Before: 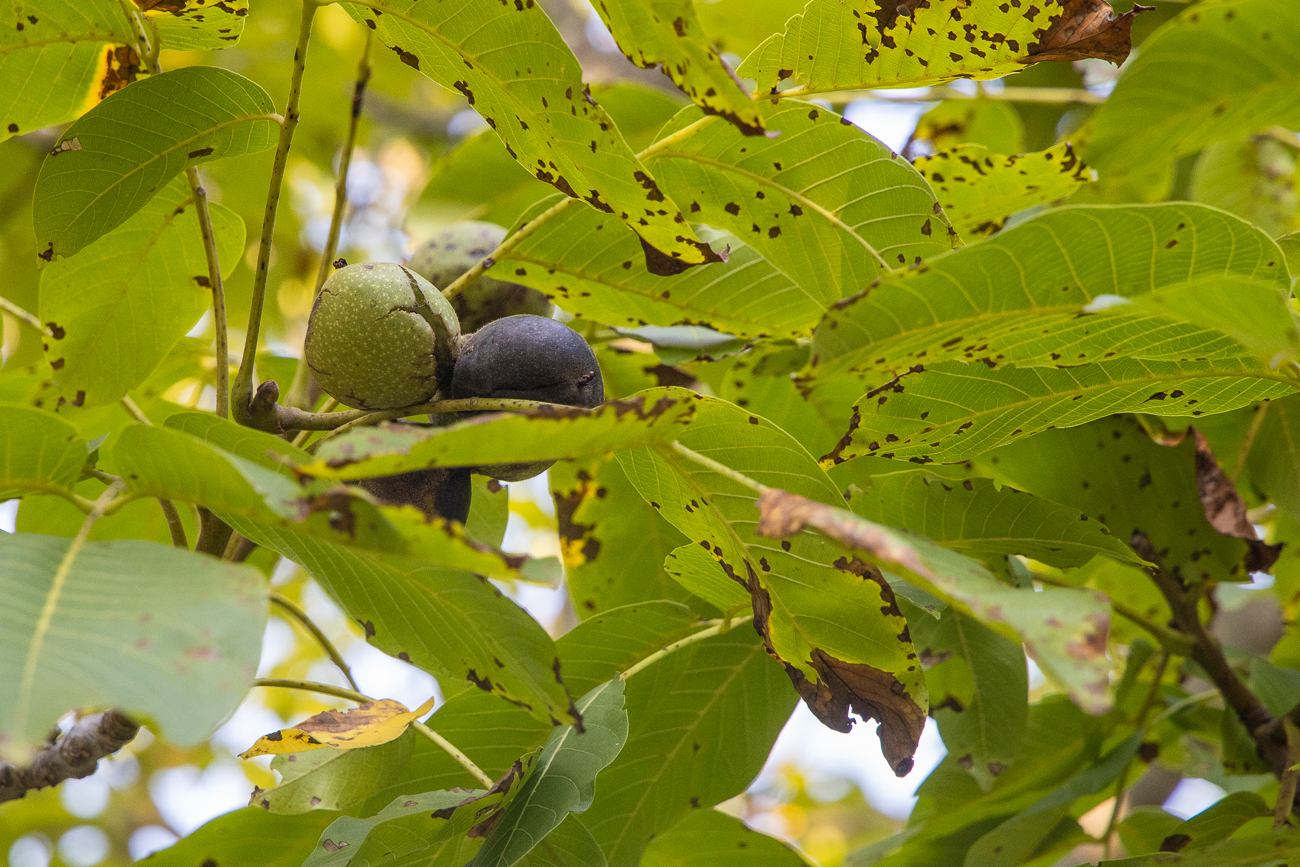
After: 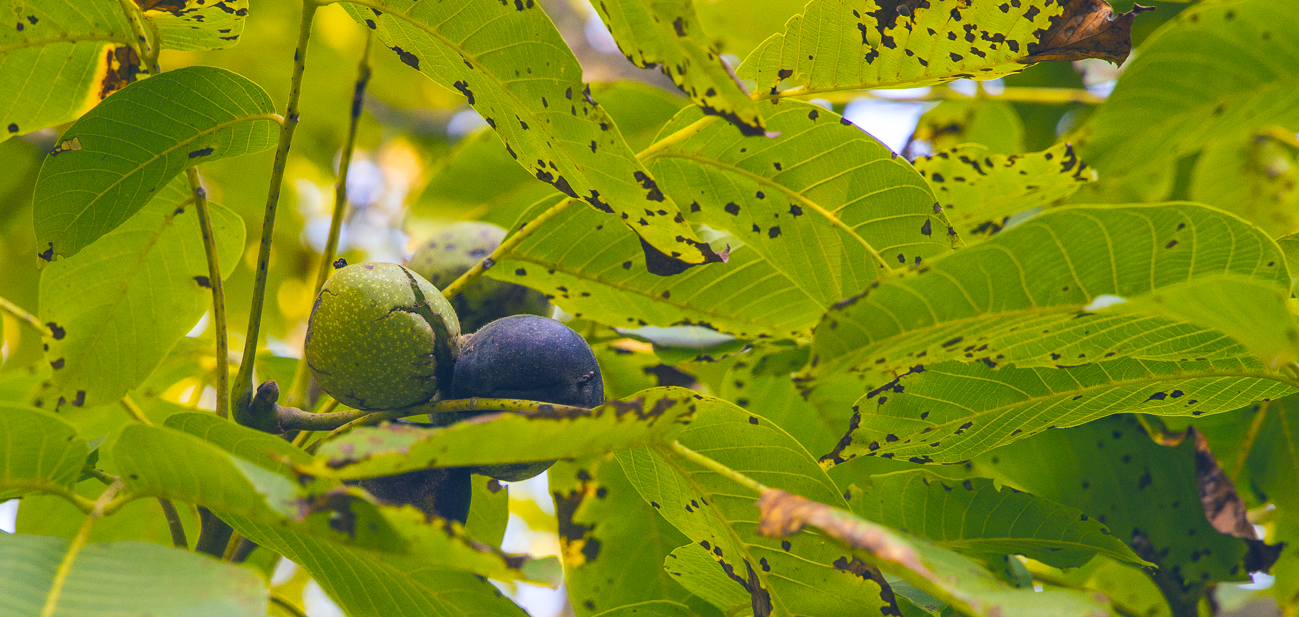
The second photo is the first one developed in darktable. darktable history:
crop: right 0%, bottom 28.744%
color balance rgb: shadows lift › luminance -41.112%, shadows lift › chroma 14.14%, shadows lift › hue 259.64°, global offset › luminance 1.968%, linear chroma grading › global chroma 14.607%, perceptual saturation grading › global saturation 19.869%, global vibrance 20%
